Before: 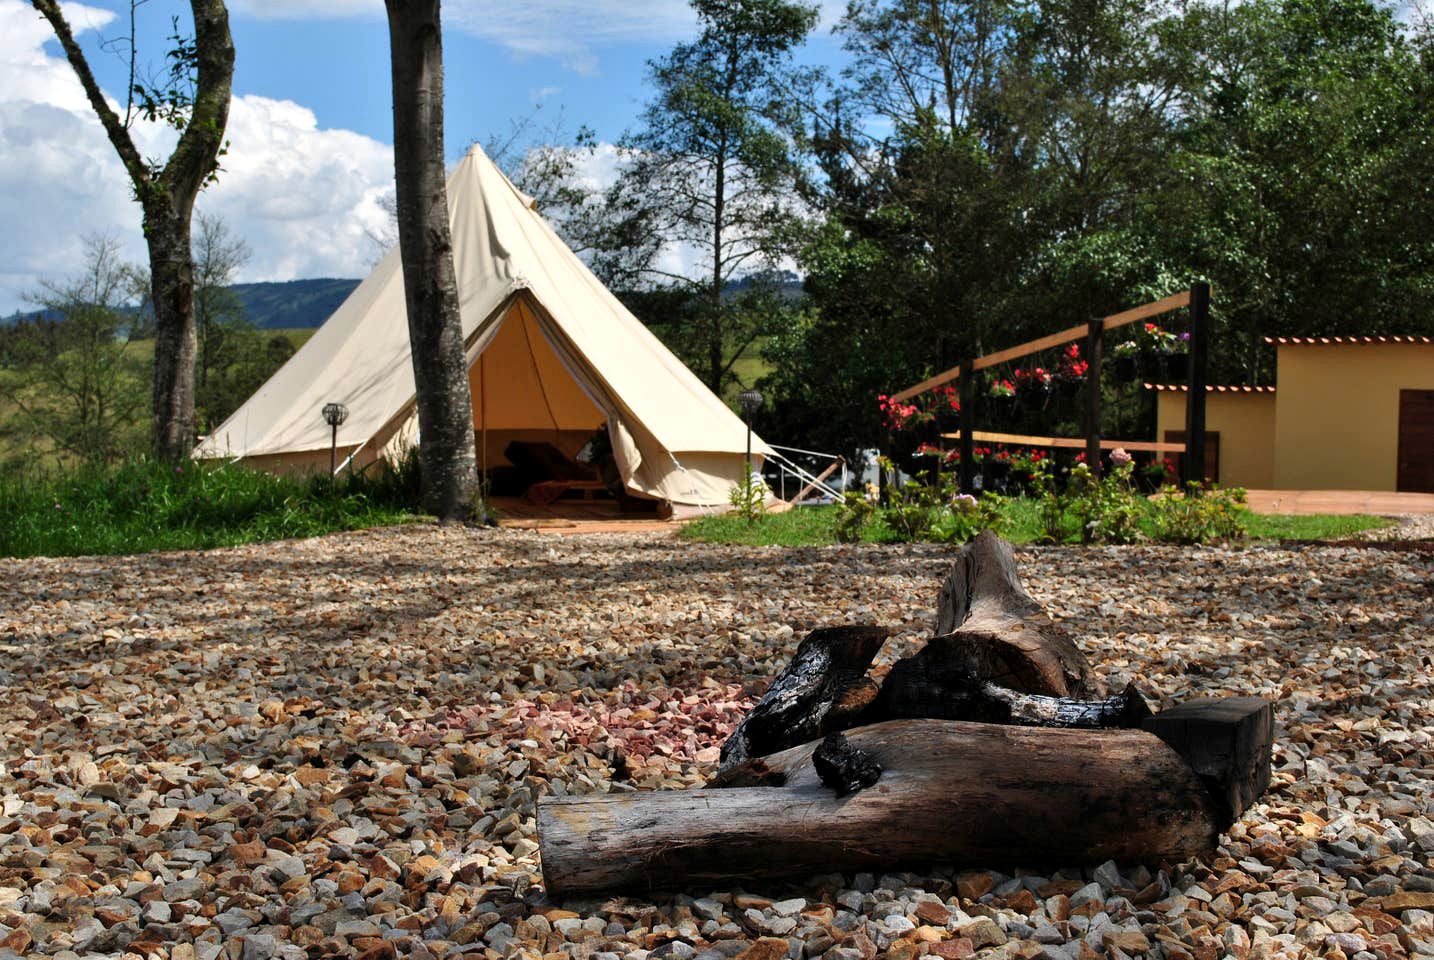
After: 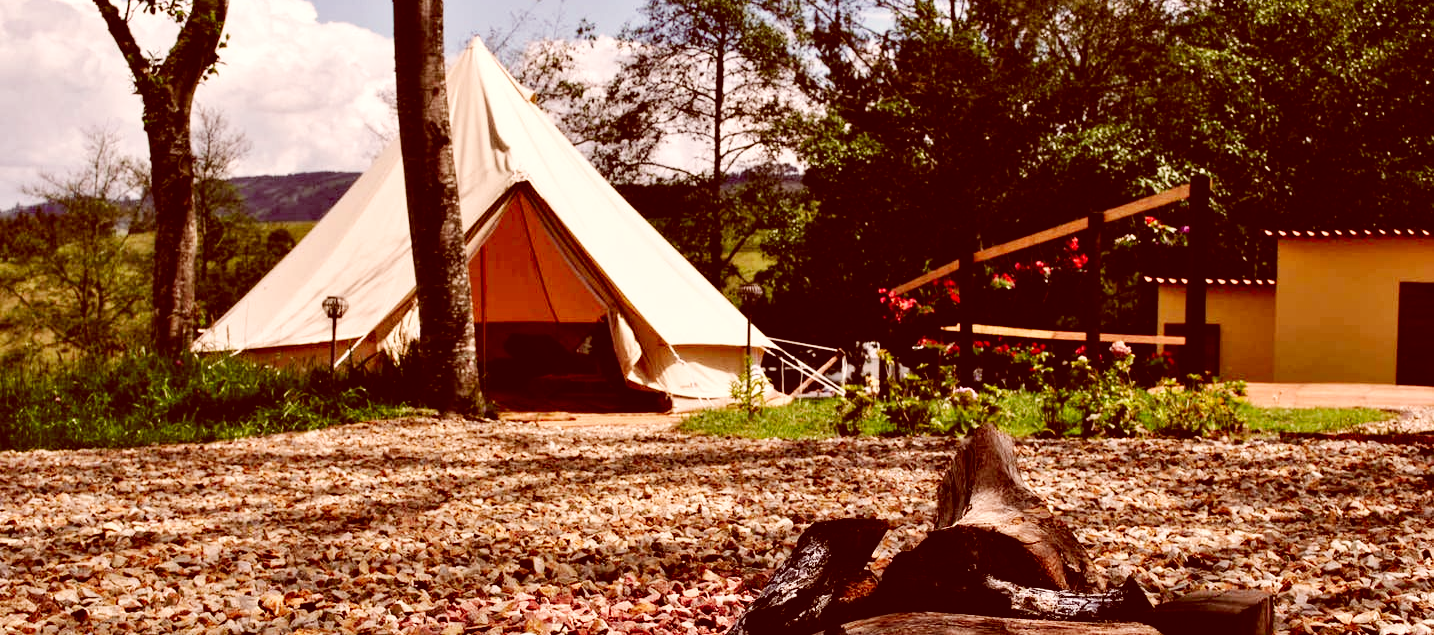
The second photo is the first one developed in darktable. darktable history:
local contrast: highlights 100%, shadows 99%, detail 120%, midtone range 0.2
color correction: highlights a* 9.1, highlights b* 8.89, shadows a* 39.73, shadows b* 39.32, saturation 0.794
base curve: curves: ch0 [(0, 0) (0.036, 0.025) (0.121, 0.166) (0.206, 0.329) (0.605, 0.79) (1, 1)], preserve colors none
crop: top 11.172%, bottom 22.635%
